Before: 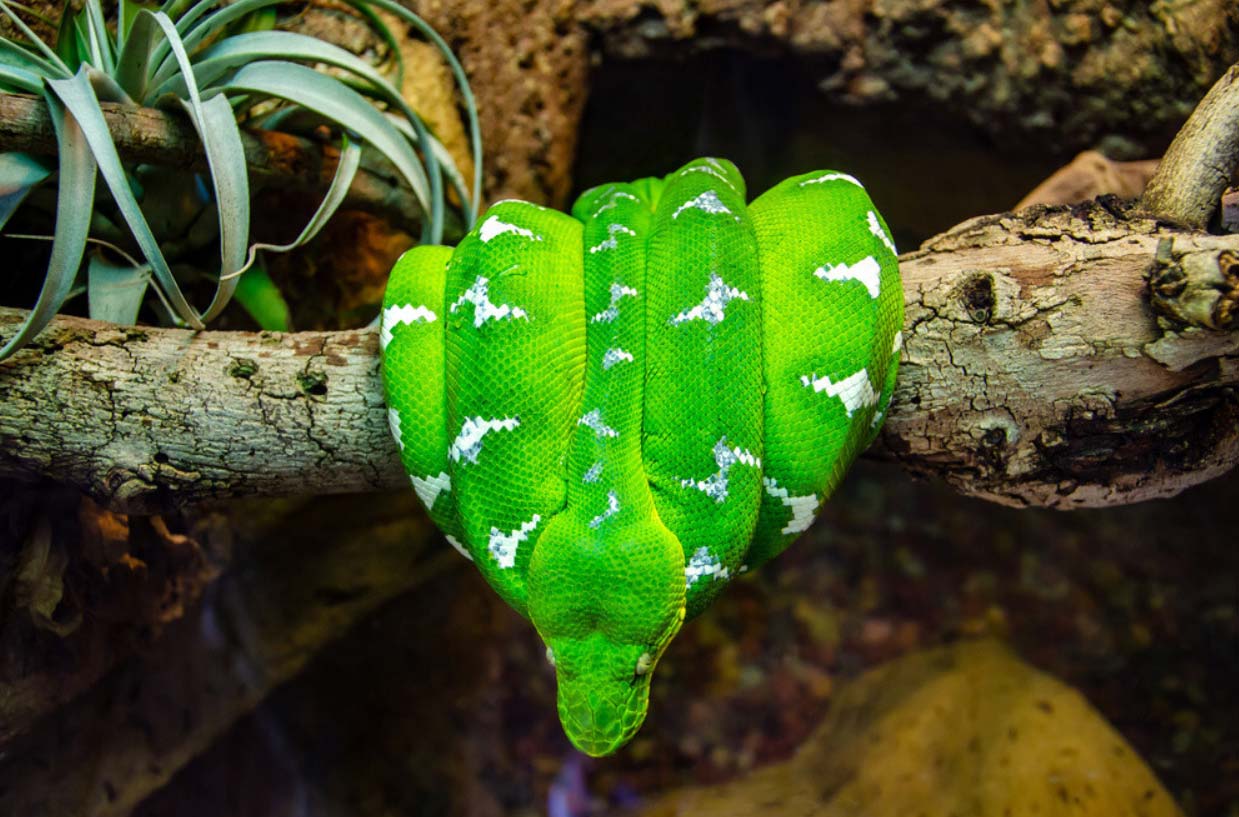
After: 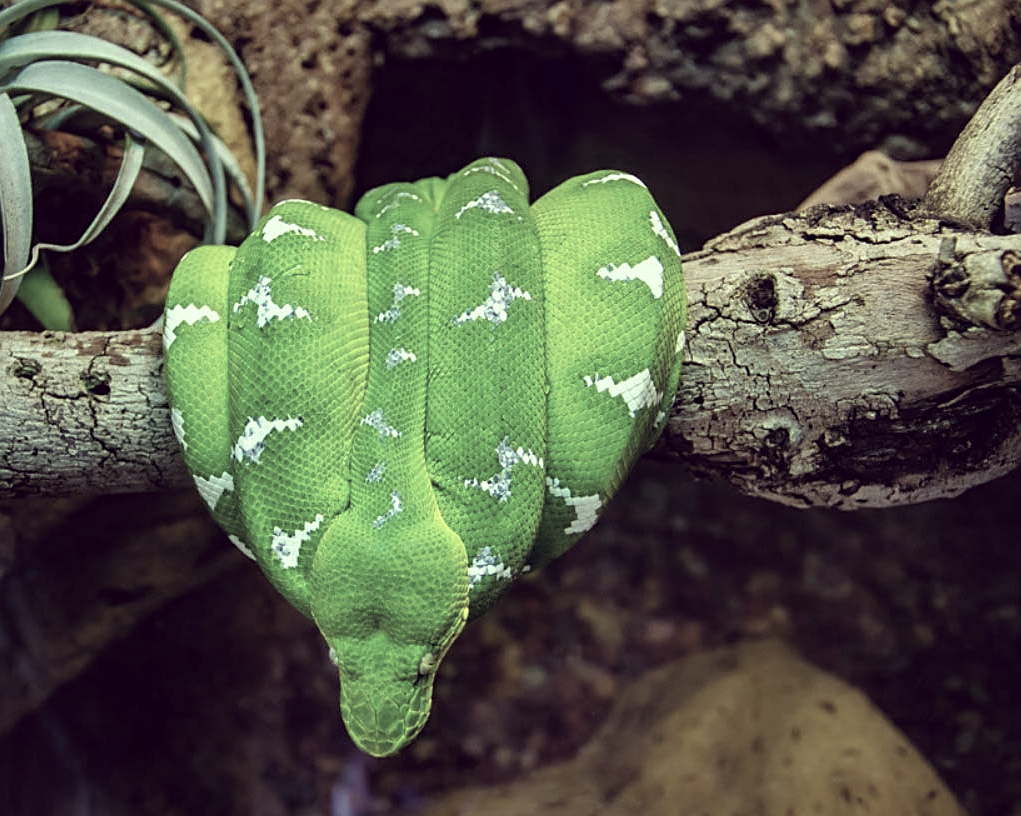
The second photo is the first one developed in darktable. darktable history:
crop: left 17.582%, bottom 0.031%
sharpen: on, module defaults
color correction: highlights a* -20.17, highlights b* 20.27, shadows a* 20.03, shadows b* -20.46, saturation 0.43
